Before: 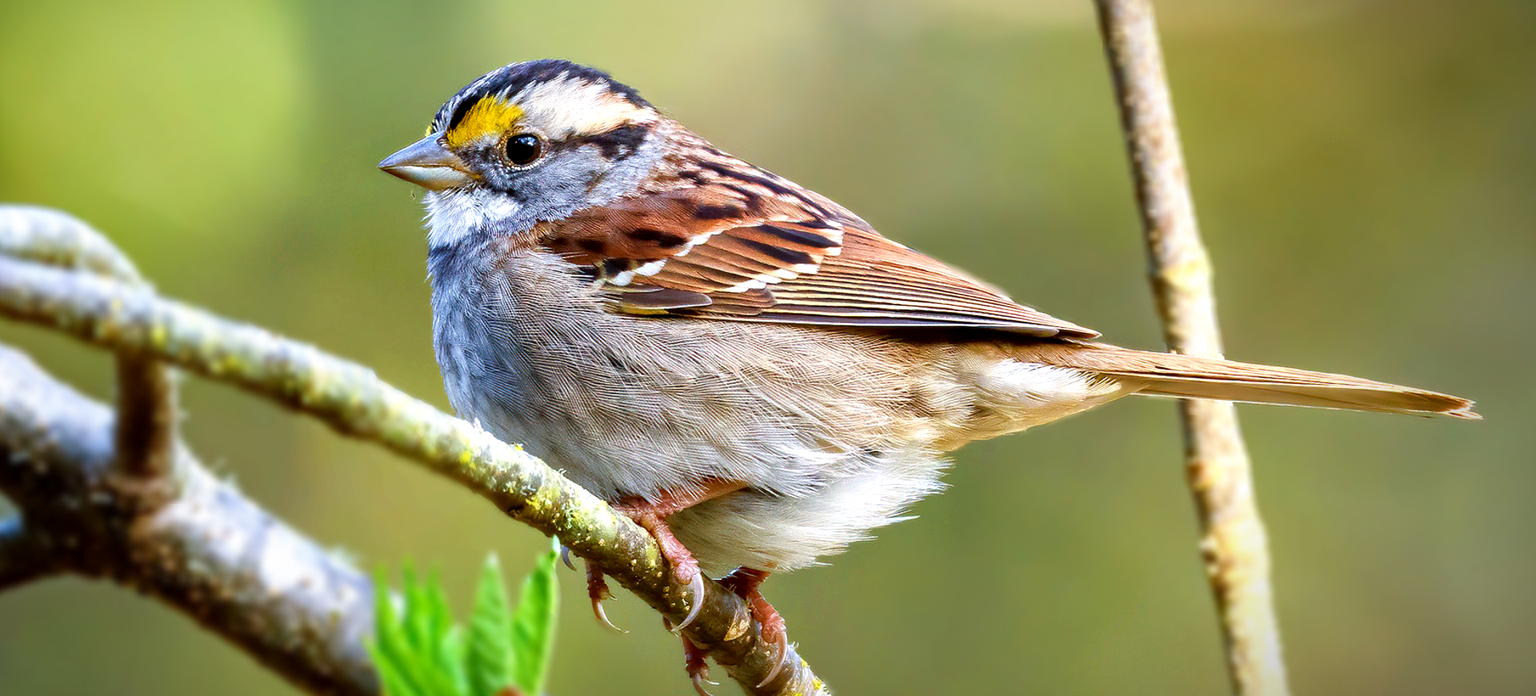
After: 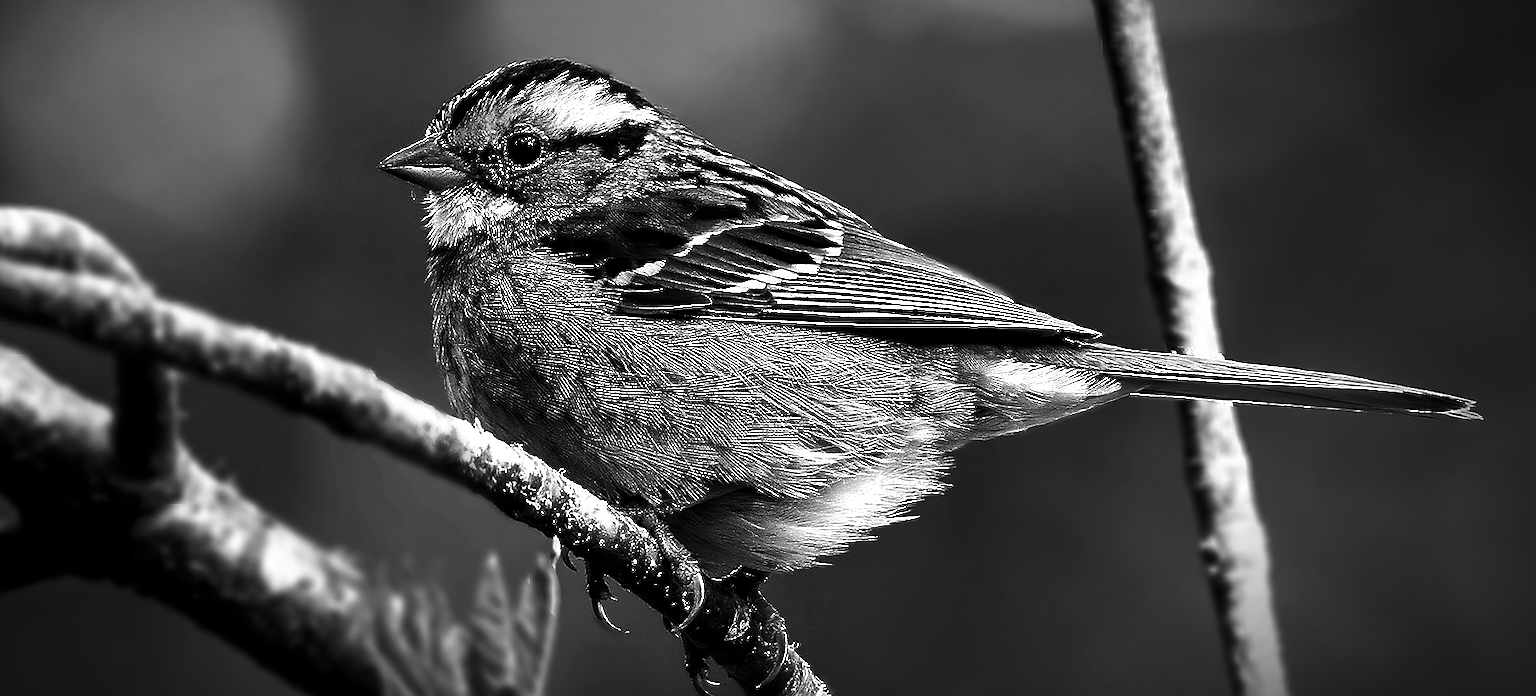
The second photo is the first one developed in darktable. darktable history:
sharpen: radius 1.4, amount 1.25, threshold 0.7
contrast brightness saturation: contrast 0.02, brightness -1, saturation -1
